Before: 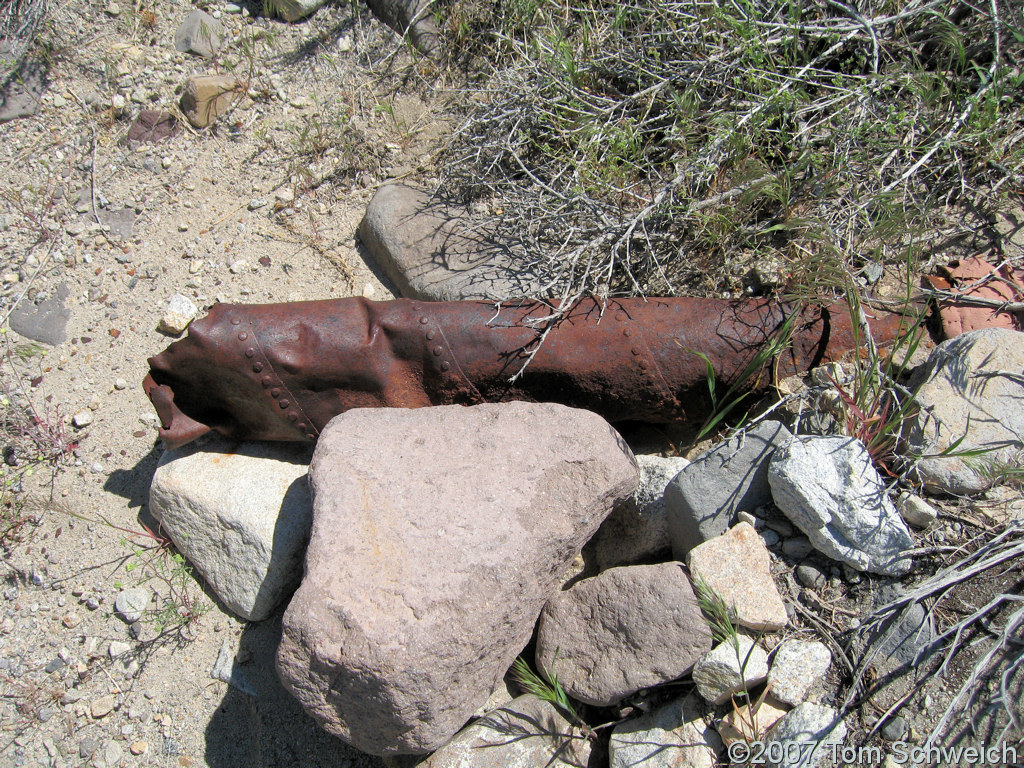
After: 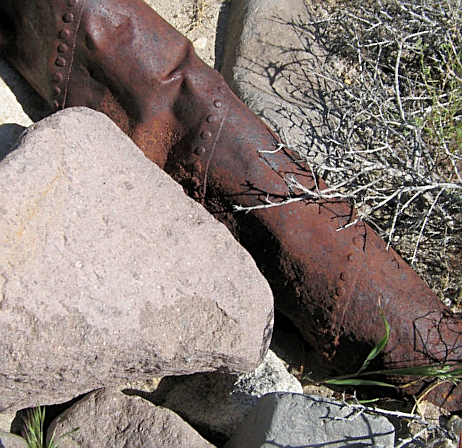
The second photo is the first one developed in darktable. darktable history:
sharpen: on, module defaults
crop and rotate: angle -45.59°, top 16.175%, right 0.866%, bottom 11.724%
